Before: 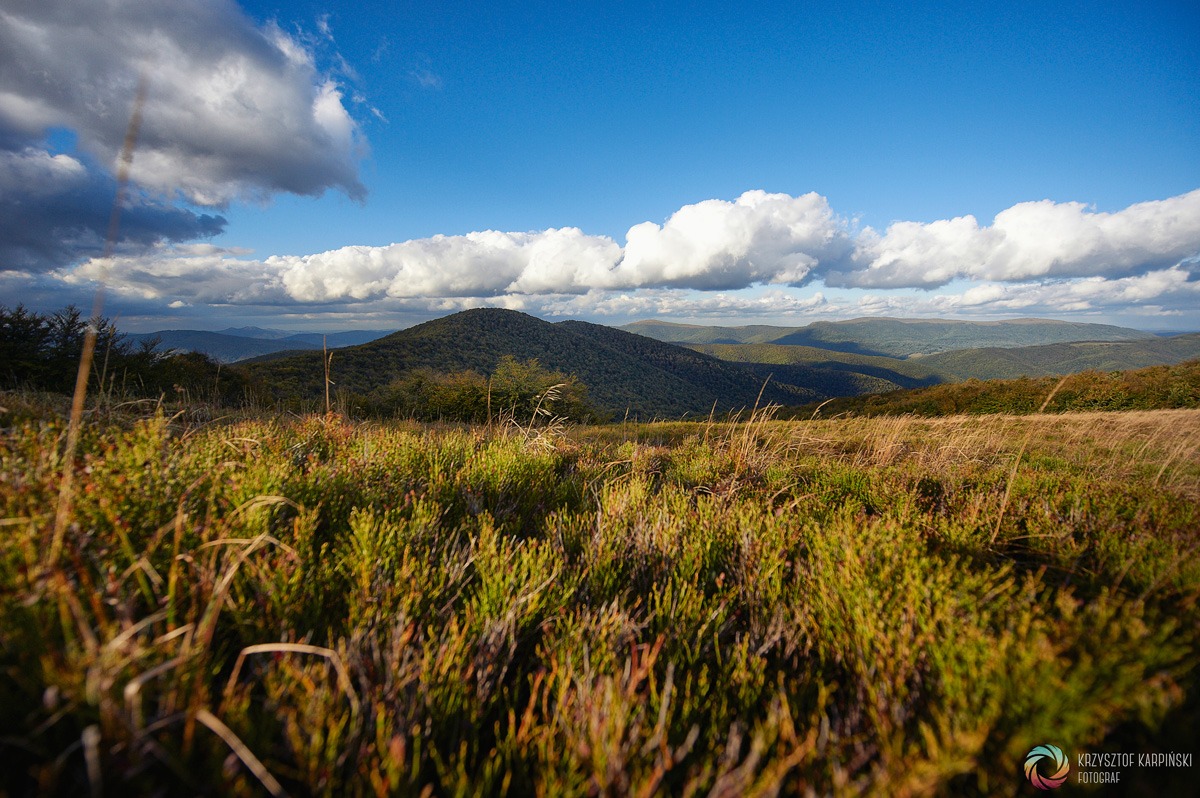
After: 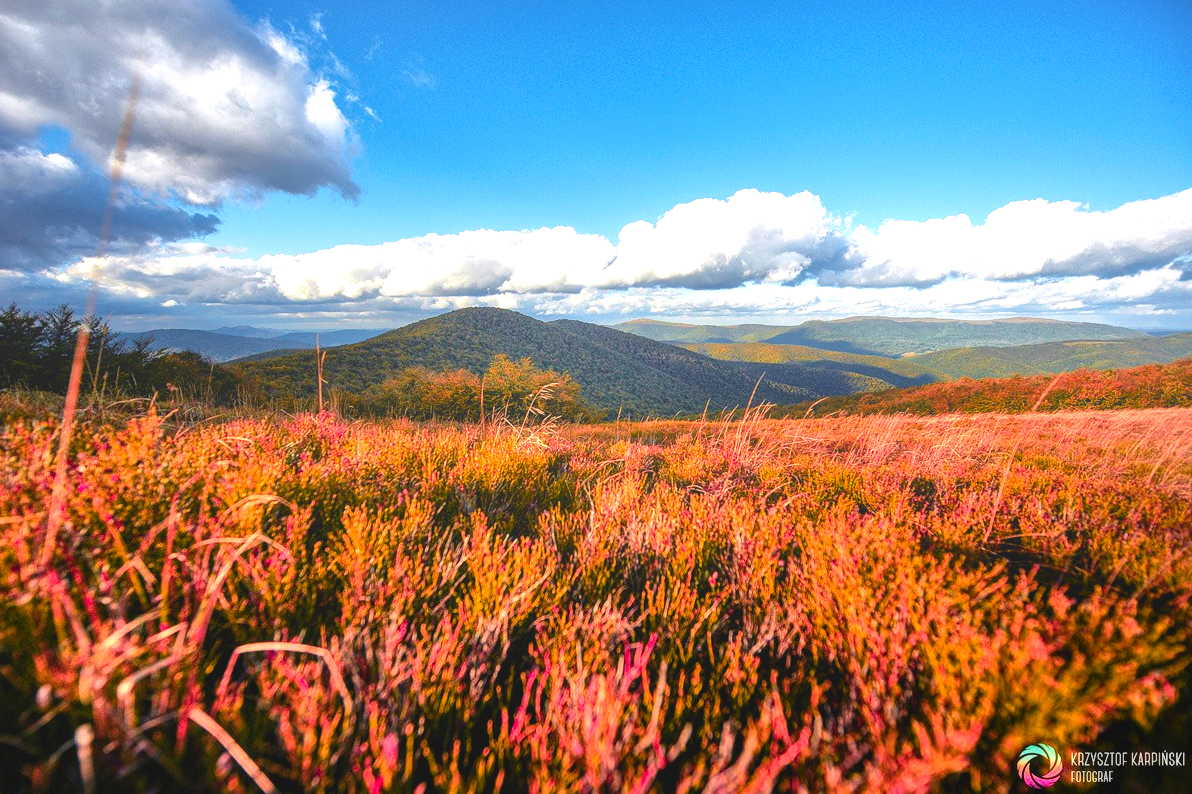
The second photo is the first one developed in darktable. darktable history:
bloom: size 40%
exposure: exposure 0.6 EV, compensate highlight preservation false
color zones: curves: ch1 [(0.24, 0.634) (0.75, 0.5)]; ch2 [(0.253, 0.437) (0.745, 0.491)], mix 102.12%
velvia: on, module defaults
local contrast: highlights 59%, detail 145%
crop and rotate: left 0.614%, top 0.179%, bottom 0.309%
shadows and highlights: radius 100.41, shadows 50.55, highlights -64.36, highlights color adjustment 49.82%, soften with gaussian
tone equalizer: -8 EV -1.84 EV, -7 EV -1.16 EV, -6 EV -1.62 EV, smoothing diameter 25%, edges refinement/feathering 10, preserve details guided filter
